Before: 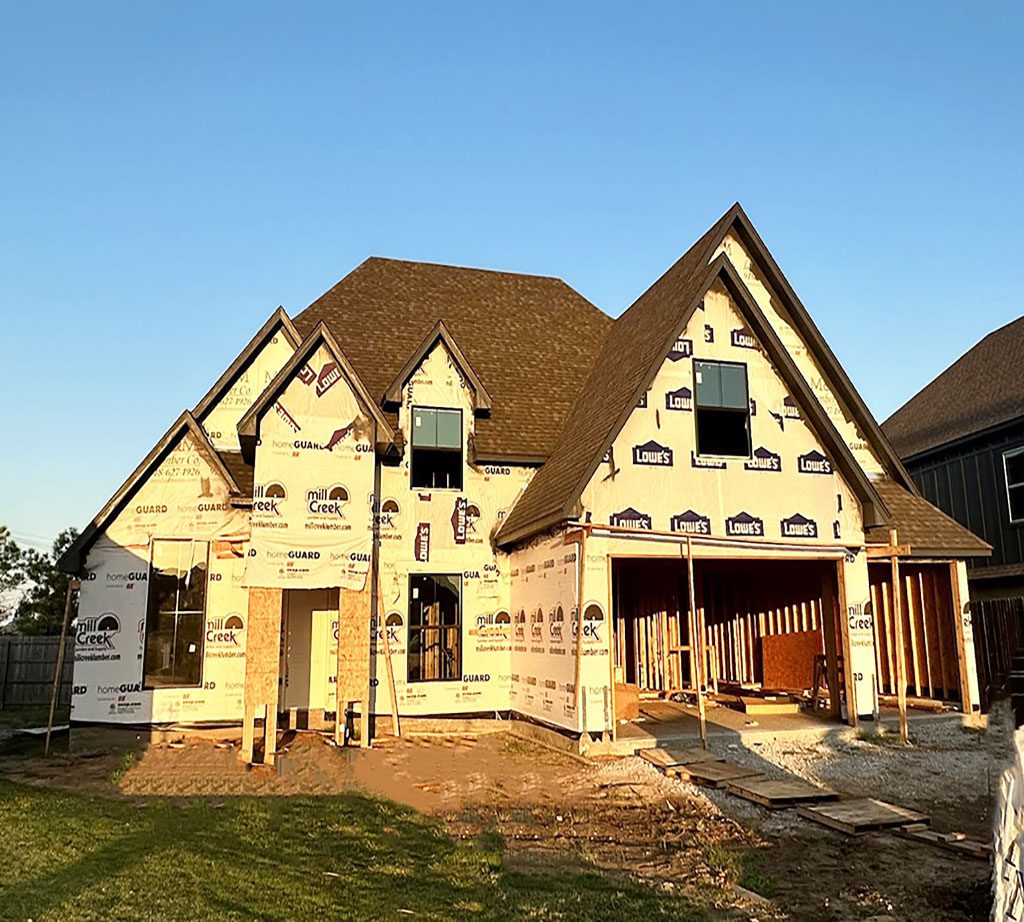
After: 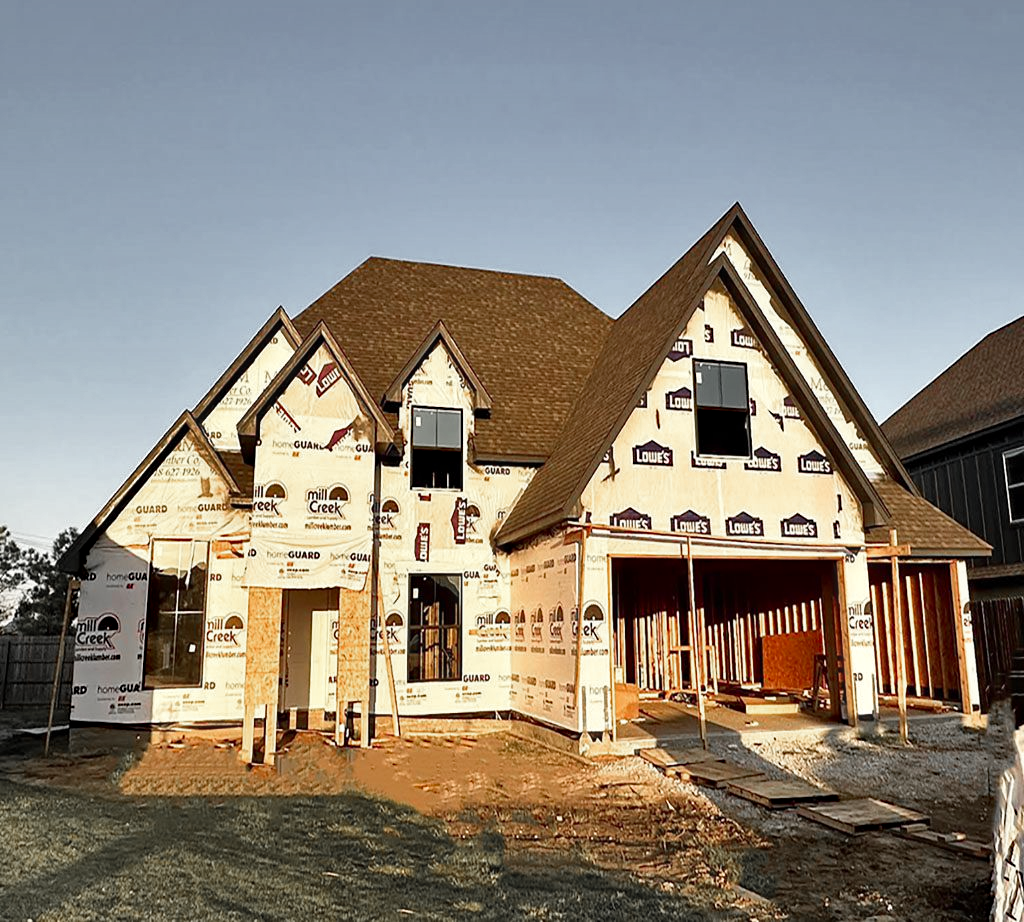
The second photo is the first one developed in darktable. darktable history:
haze removal: strength 0.29, distance 0.25, compatibility mode true, adaptive false
color zones: curves: ch1 [(0, 0.638) (0.193, 0.442) (0.286, 0.15) (0.429, 0.14) (0.571, 0.142) (0.714, 0.154) (0.857, 0.175) (1, 0.638)]
shadows and highlights: soften with gaussian
